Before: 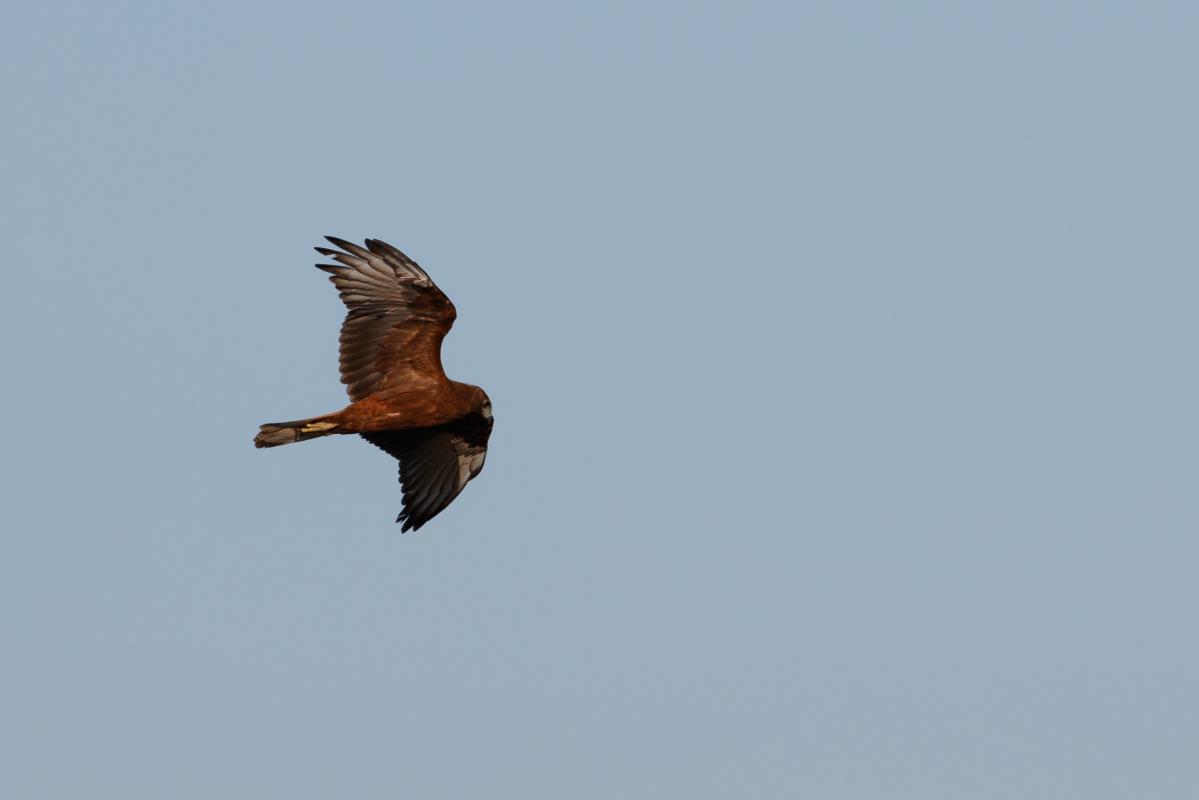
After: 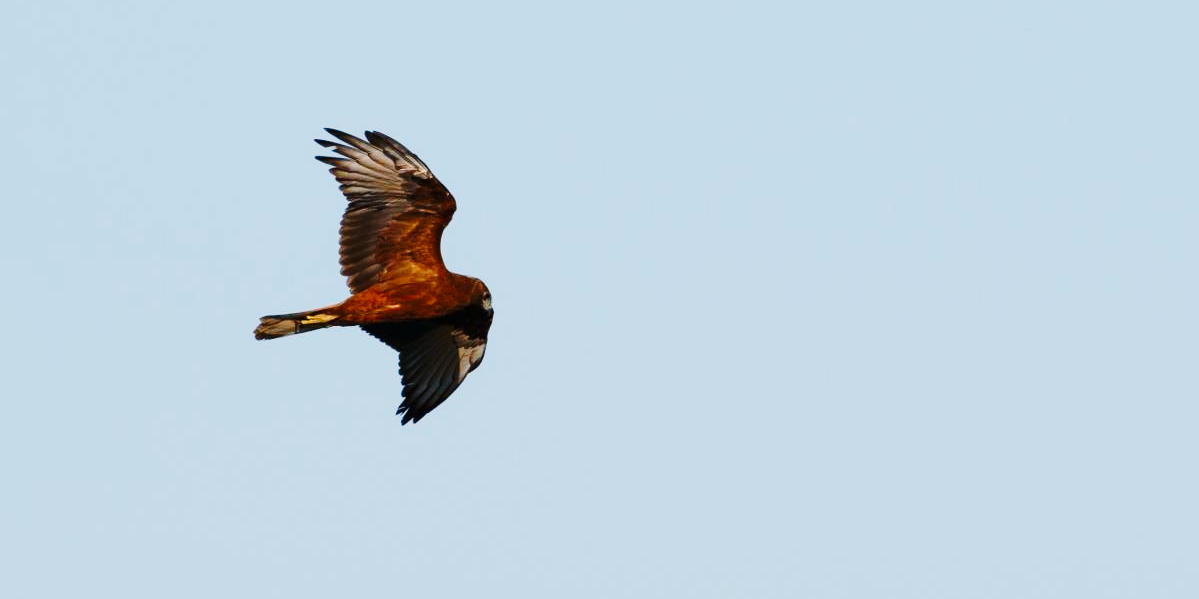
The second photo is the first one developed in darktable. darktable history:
color balance rgb: shadows lift › chroma 5.219%, shadows lift › hue 239.17°, perceptual saturation grading › global saturation 9.502%, perceptual saturation grading › highlights -13.823%, perceptual saturation grading › mid-tones 14.249%, perceptual saturation grading › shadows 22.297%, global vibrance 20%
crop: top 13.624%, bottom 11.424%
base curve: curves: ch0 [(0, 0) (0.028, 0.03) (0.121, 0.232) (0.46, 0.748) (0.859, 0.968) (1, 1)], preserve colors none
